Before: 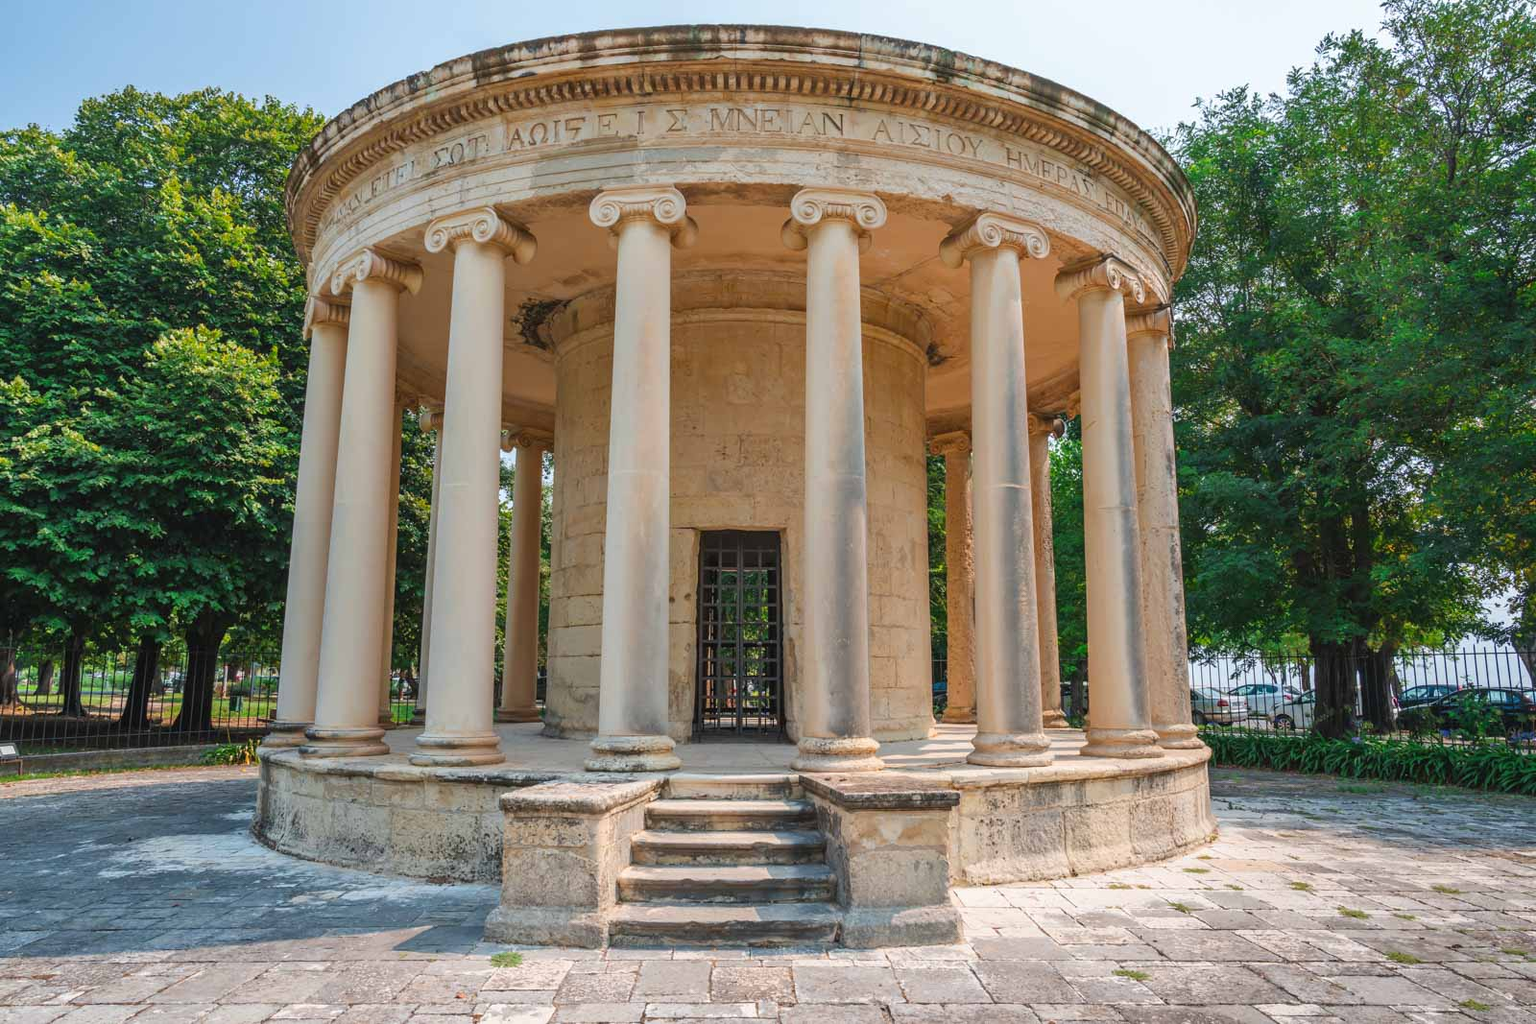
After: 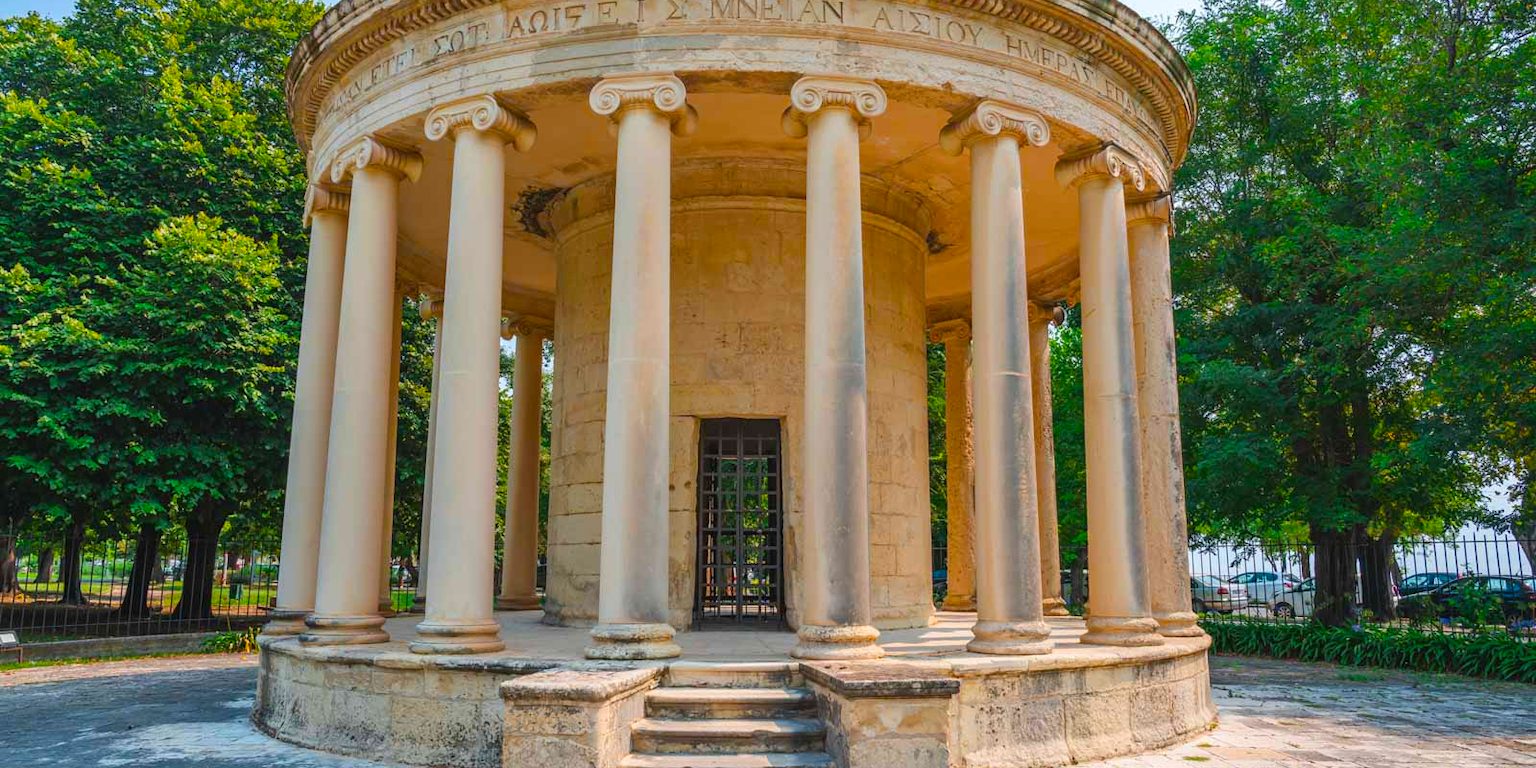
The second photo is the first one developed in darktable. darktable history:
color balance rgb: perceptual saturation grading › global saturation 31.097%, global vibrance 20%
crop: top 11.046%, bottom 13.948%
